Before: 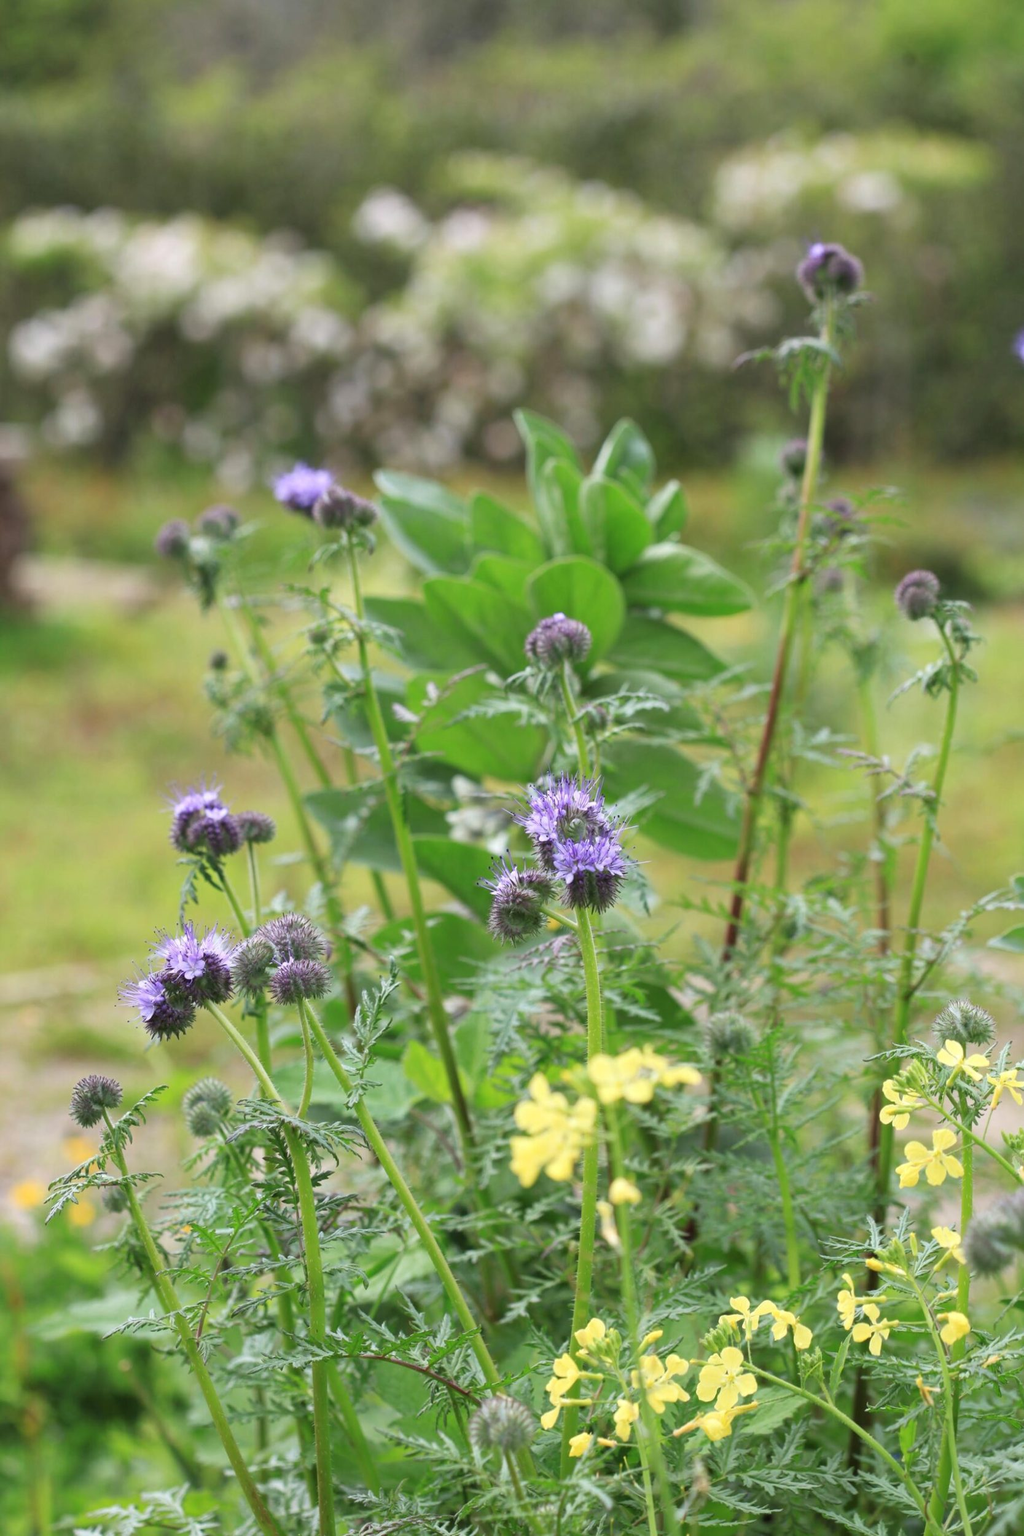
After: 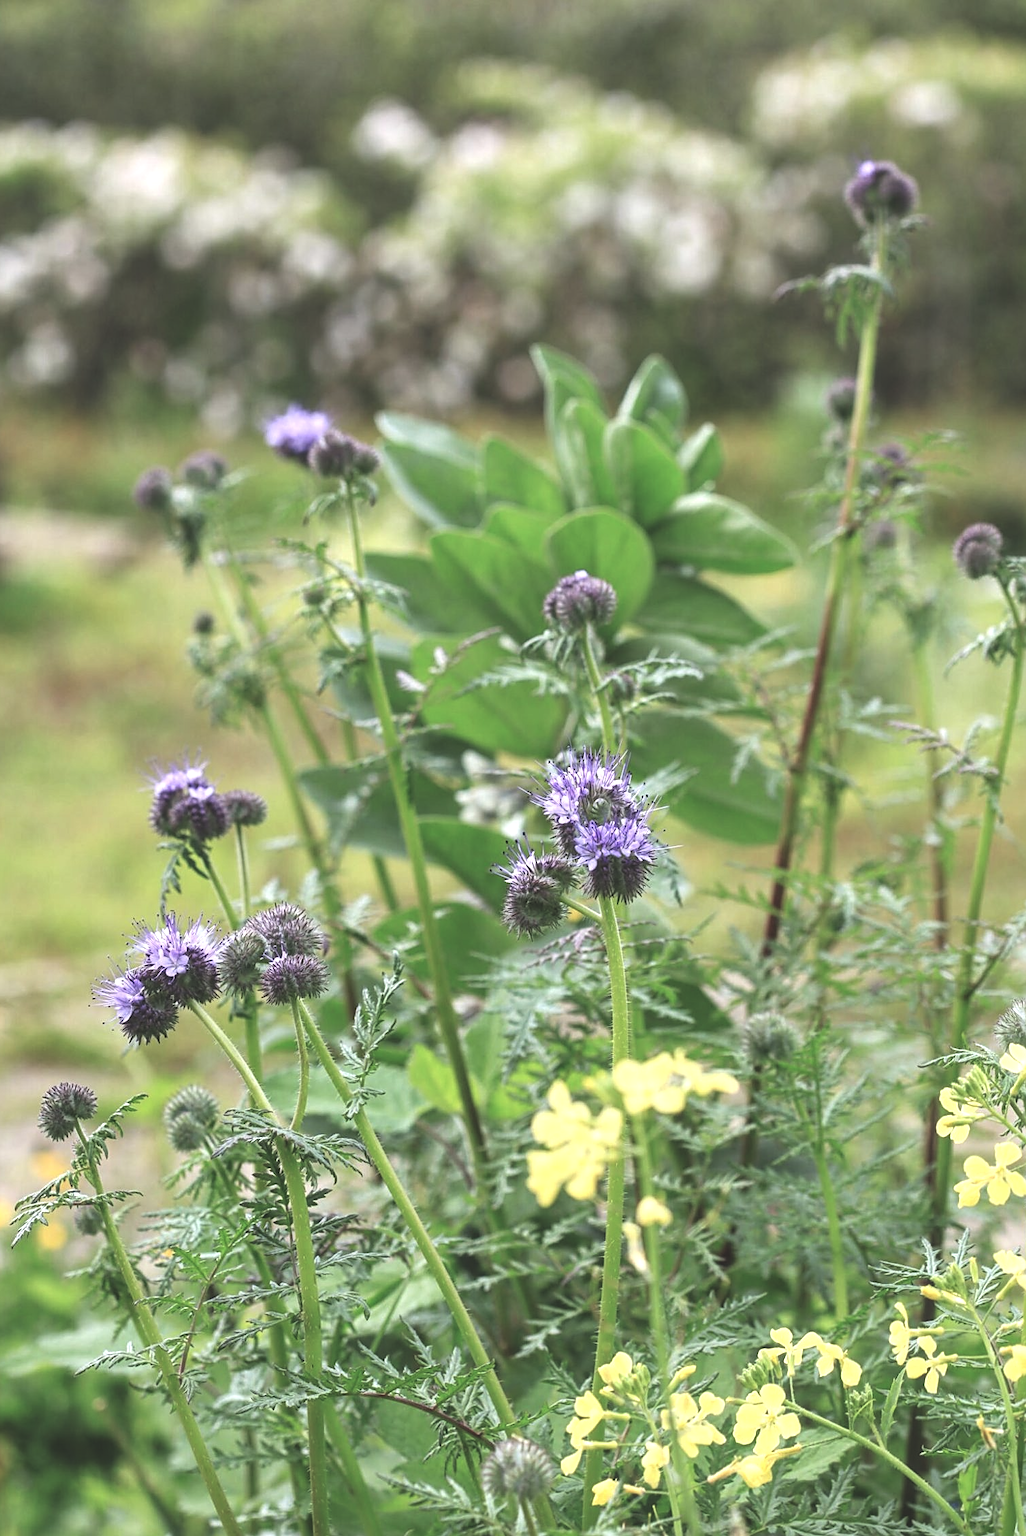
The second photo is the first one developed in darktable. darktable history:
exposure: black level correction -0.061, exposure -0.05 EV, compensate highlight preservation false
crop: left 3.464%, top 6.424%, right 6.12%, bottom 3.328%
local contrast: highlights 60%, shadows 60%, detail 160%
tone equalizer: smoothing diameter 24.89%, edges refinement/feathering 14.53, preserve details guided filter
sharpen: on, module defaults
